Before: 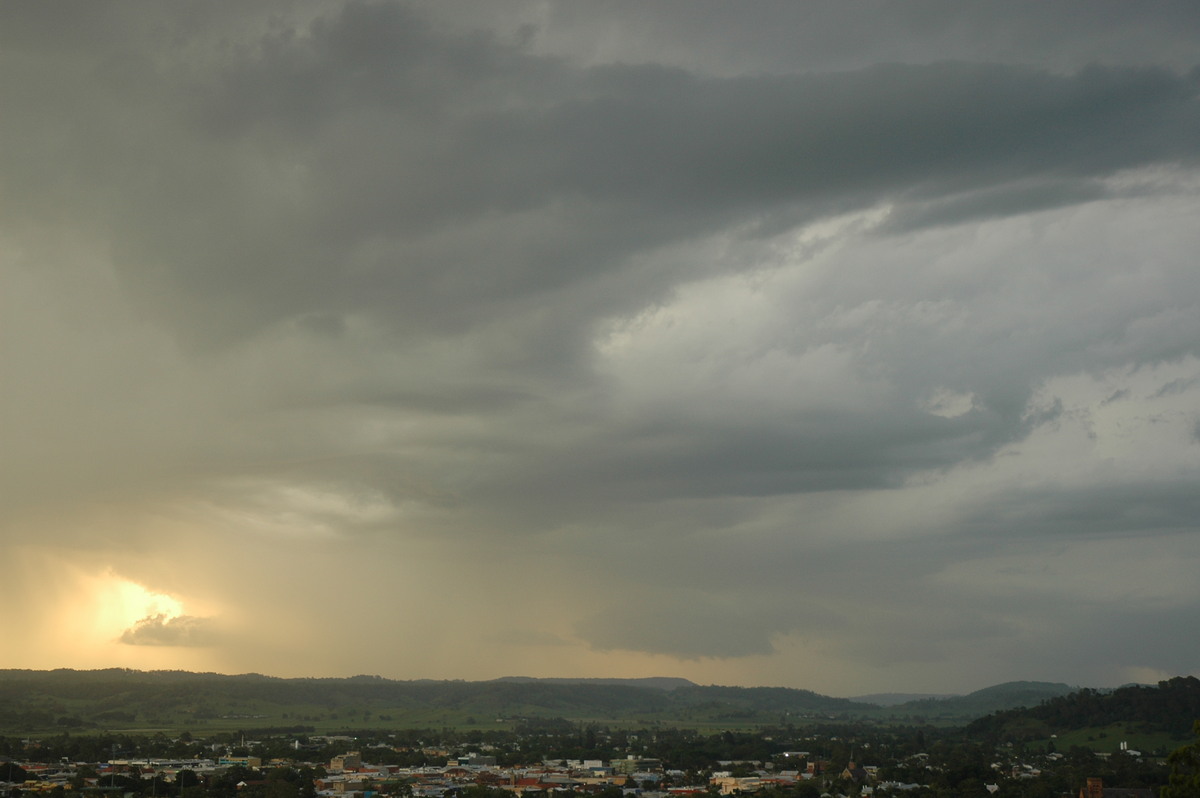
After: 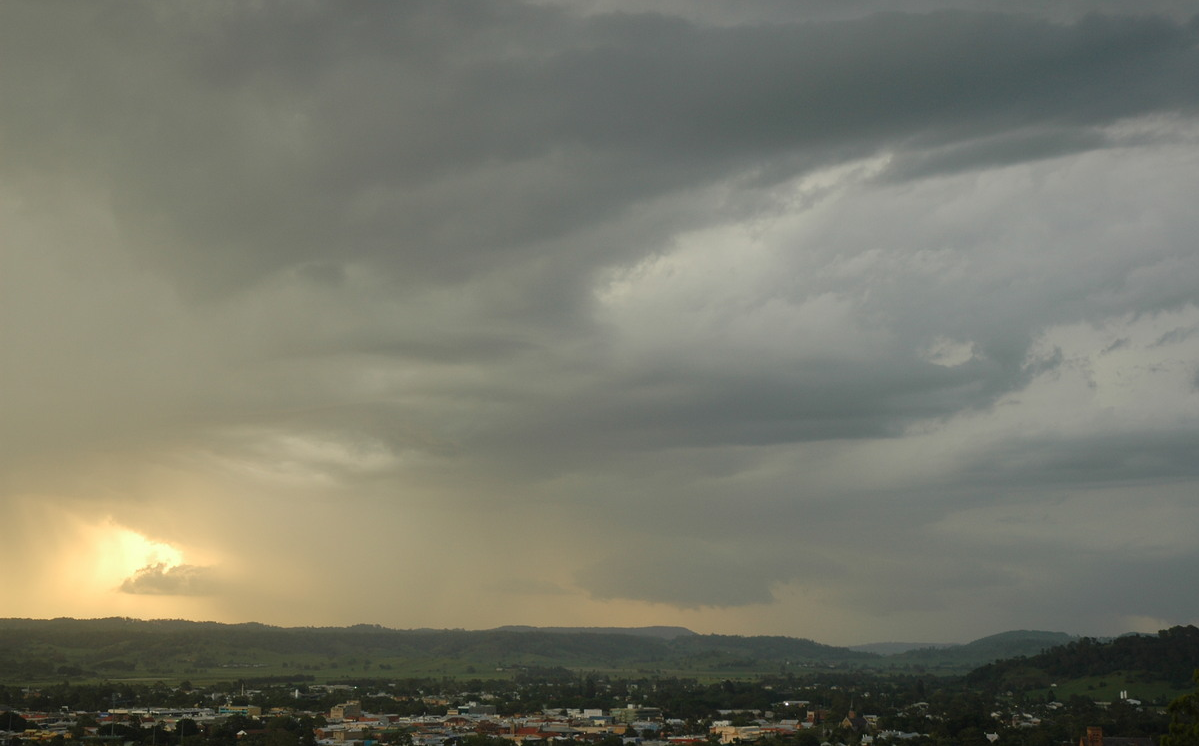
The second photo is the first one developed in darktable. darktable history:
crop and rotate: top 6.508%
